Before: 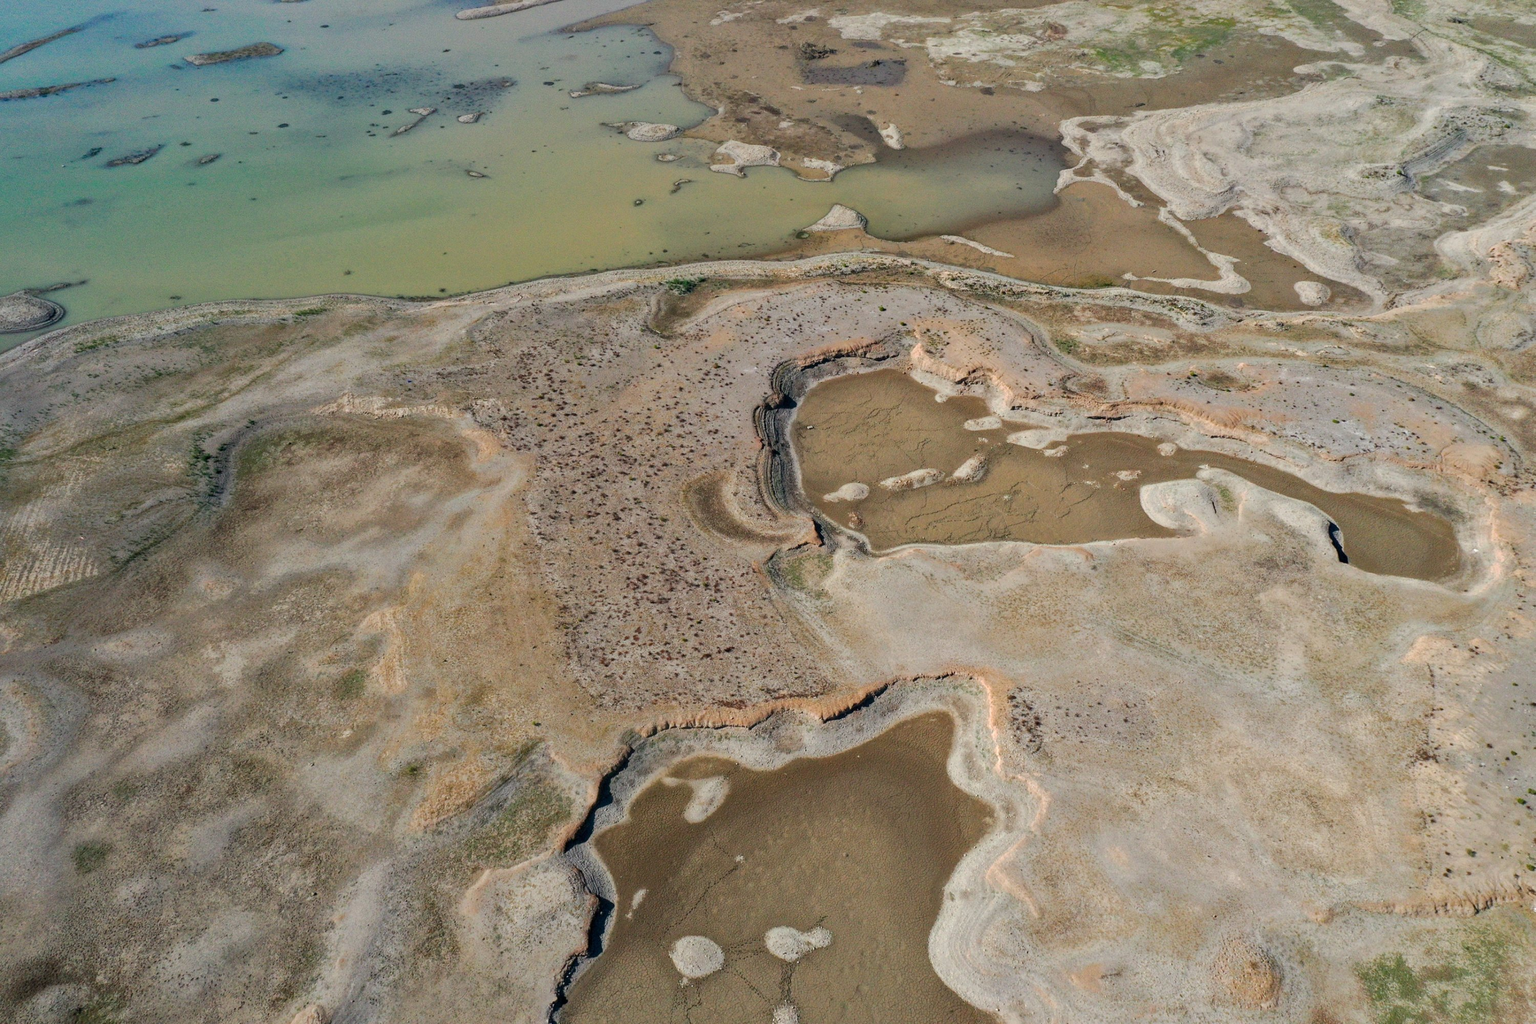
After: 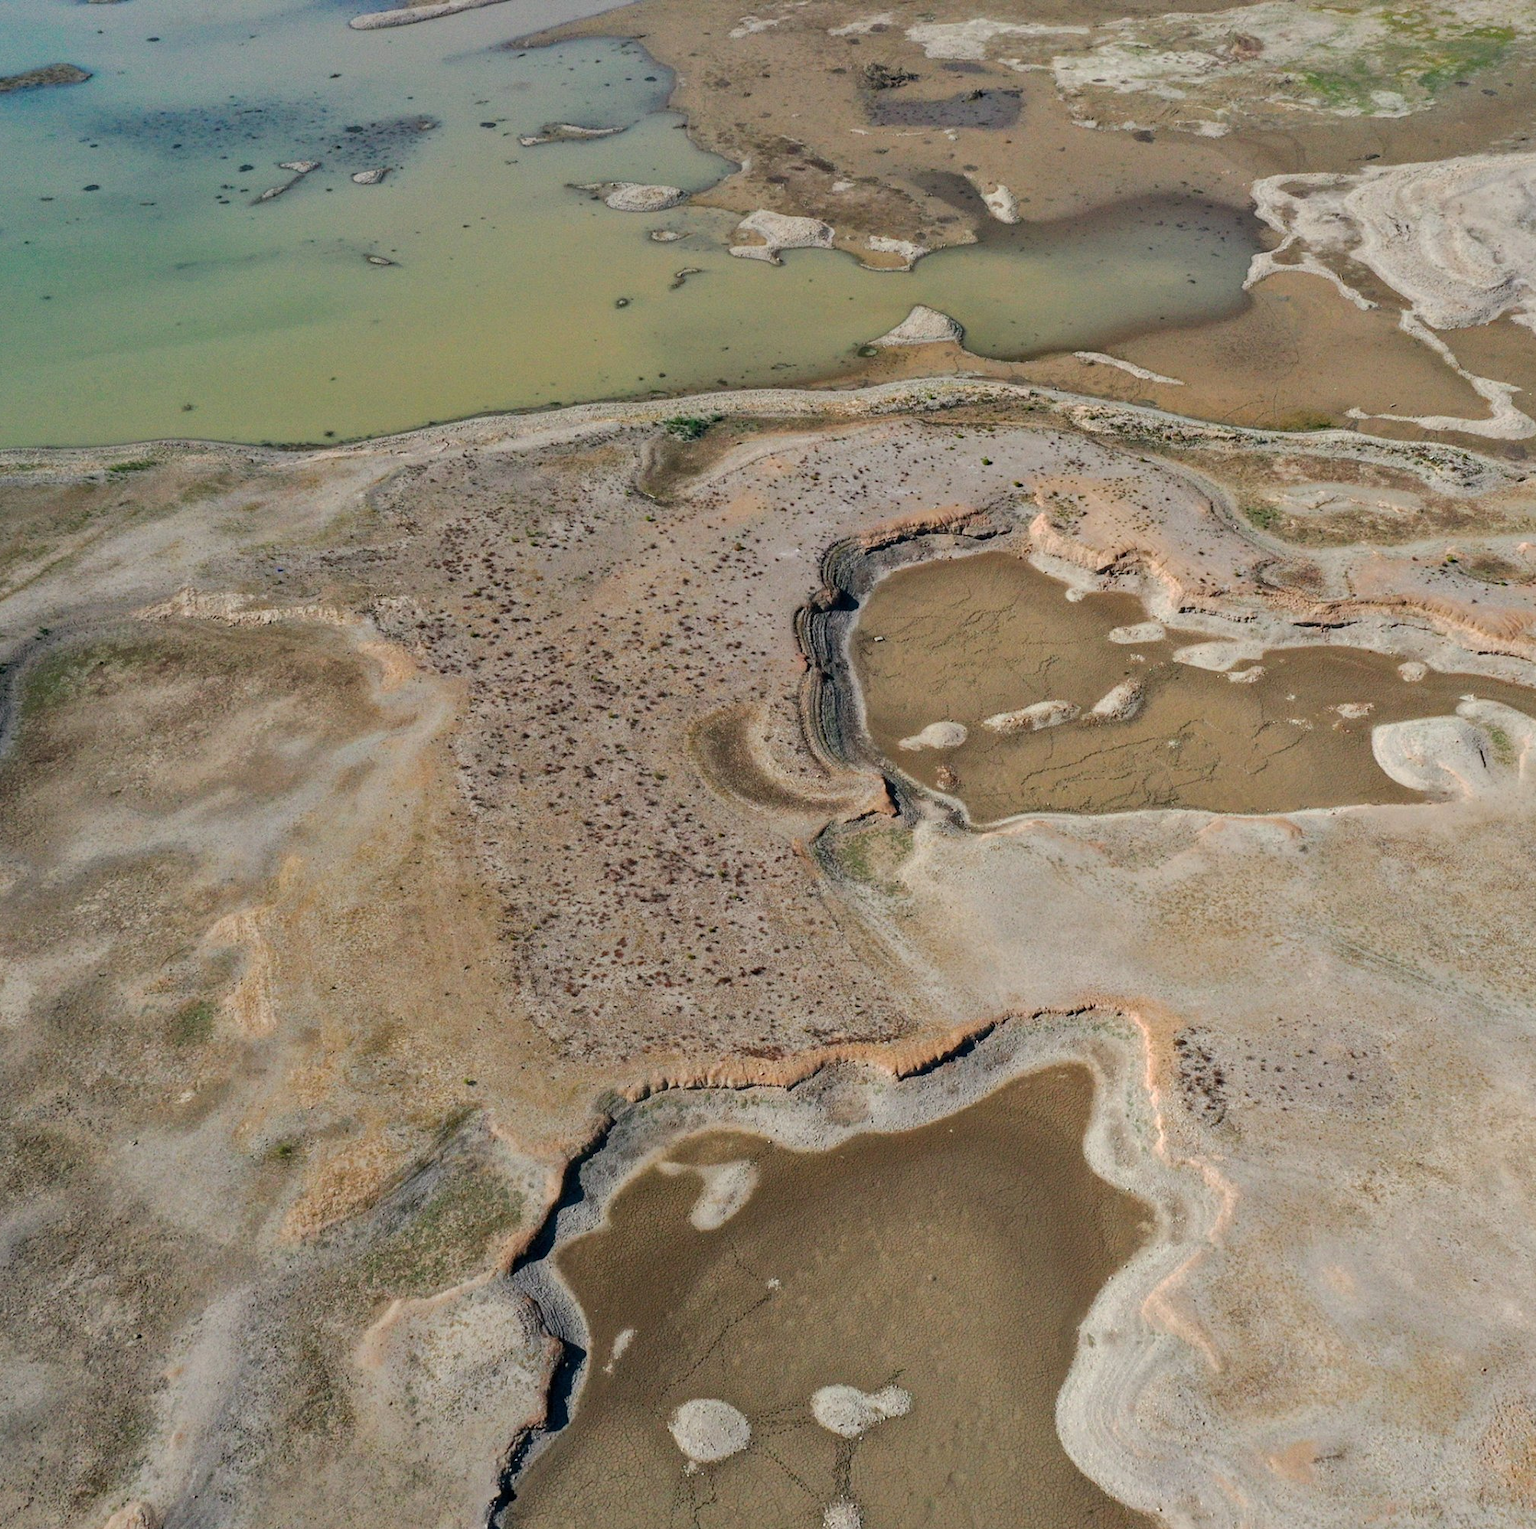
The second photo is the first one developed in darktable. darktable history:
crop and rotate: left 14.474%, right 18.608%
